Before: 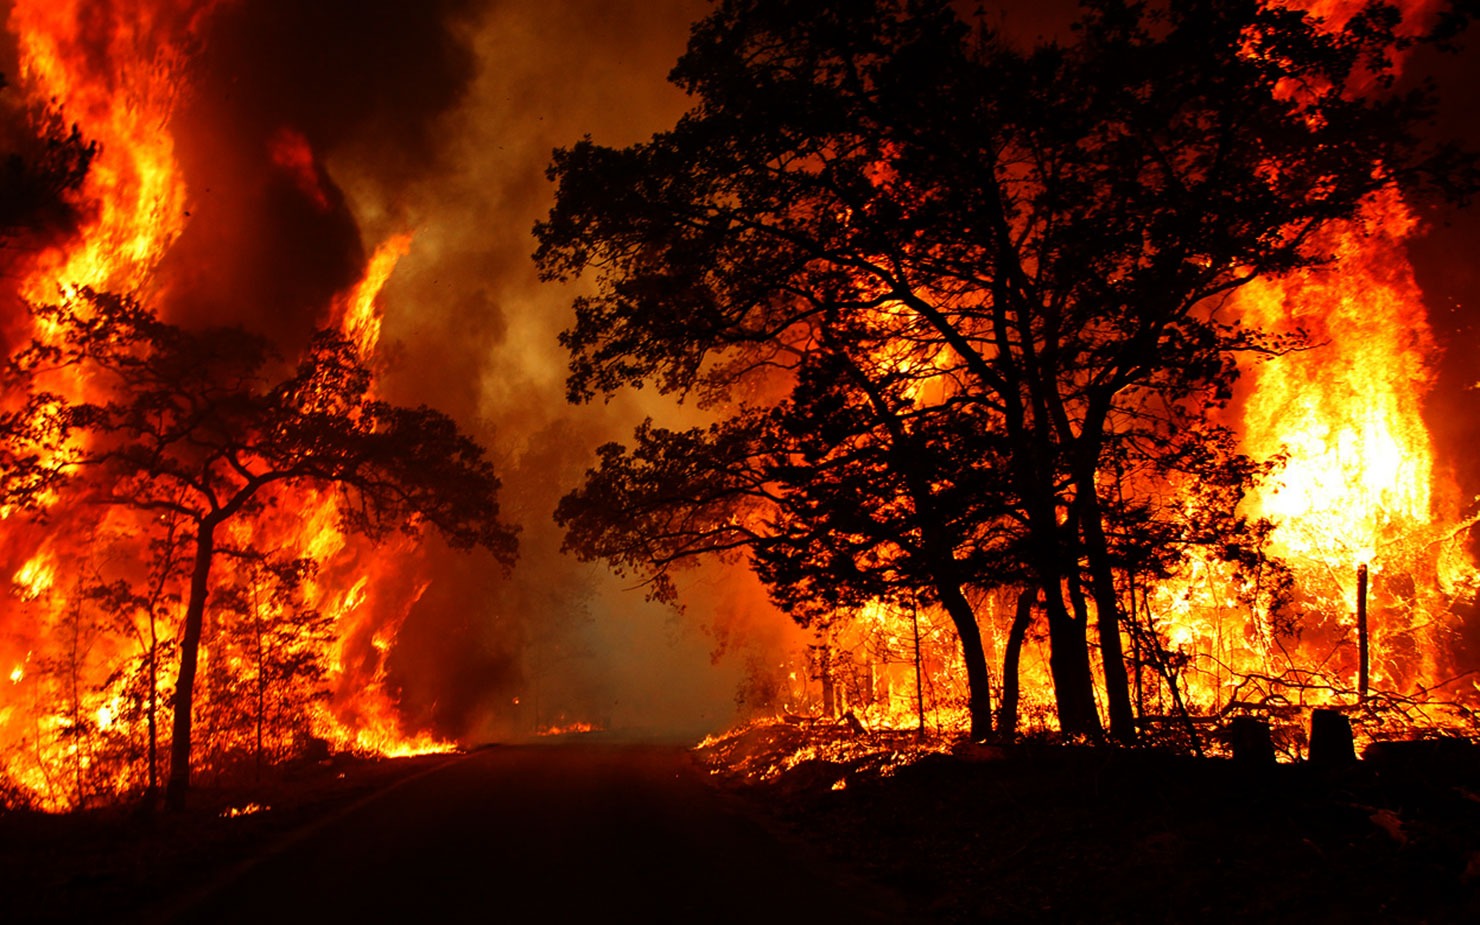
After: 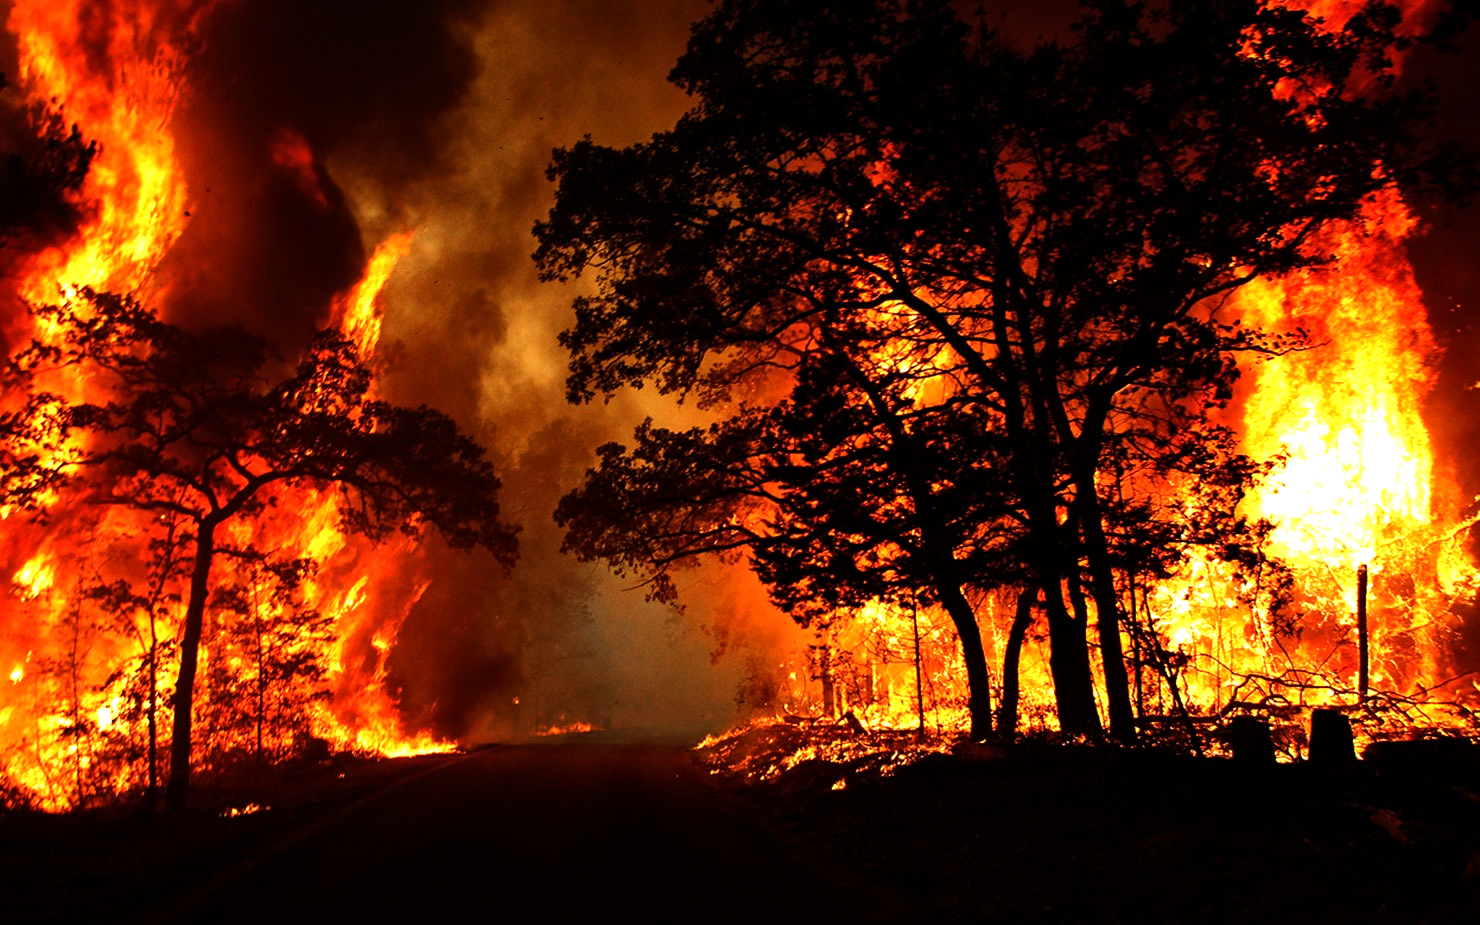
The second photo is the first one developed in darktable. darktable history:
local contrast: mode bilateral grid, contrast 10, coarseness 25, detail 115%, midtone range 0.2
tone equalizer: -8 EV -0.75 EV, -7 EV -0.7 EV, -6 EV -0.6 EV, -5 EV -0.4 EV, -3 EV 0.4 EV, -2 EV 0.6 EV, -1 EV 0.7 EV, +0 EV 0.75 EV, edges refinement/feathering 500, mask exposure compensation -1.57 EV, preserve details no
